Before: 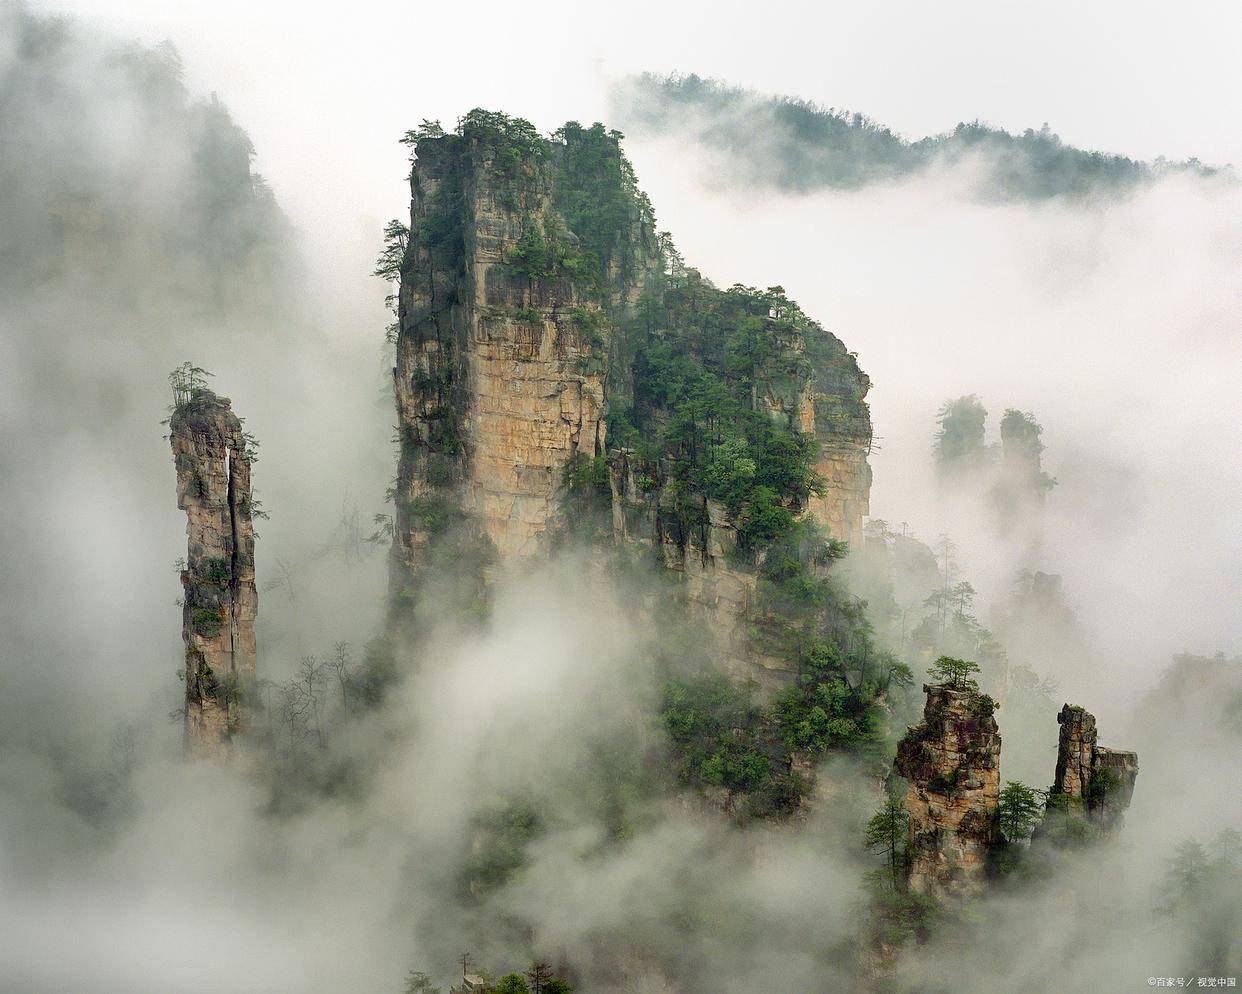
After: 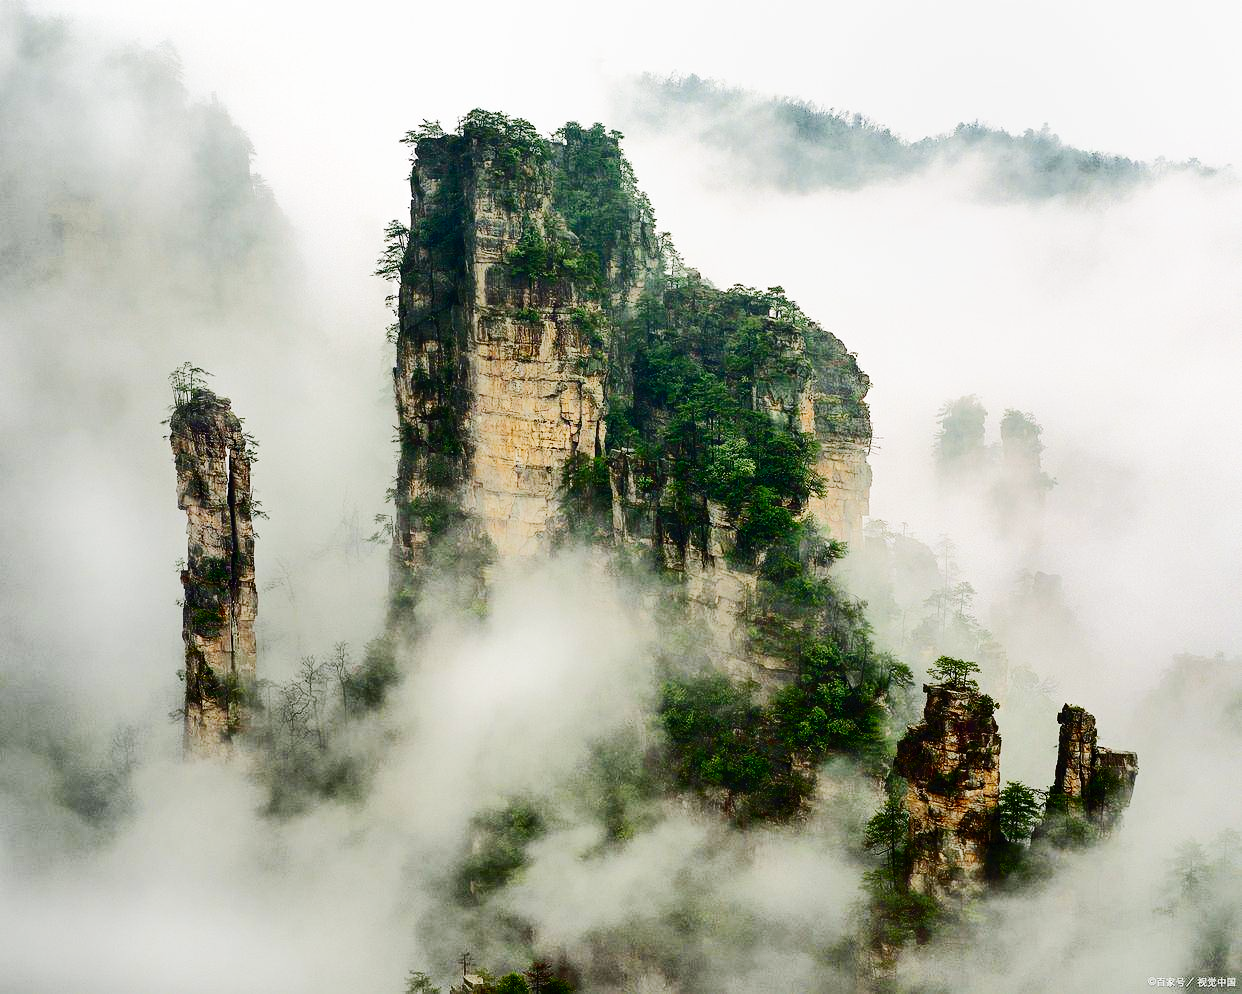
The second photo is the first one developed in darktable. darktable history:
base curve: curves: ch0 [(0, 0) (0.036, 0.025) (0.121, 0.166) (0.206, 0.329) (0.605, 0.79) (1, 1)], preserve colors none
tone curve: curves: ch0 [(0, 0) (0.003, 0.006) (0.011, 0.011) (0.025, 0.02) (0.044, 0.032) (0.069, 0.035) (0.1, 0.046) (0.136, 0.063) (0.177, 0.089) (0.224, 0.12) (0.277, 0.16) (0.335, 0.206) (0.399, 0.268) (0.468, 0.359) (0.543, 0.466) (0.623, 0.582) (0.709, 0.722) (0.801, 0.808) (0.898, 0.886) (1, 1)], color space Lab, independent channels, preserve colors none
